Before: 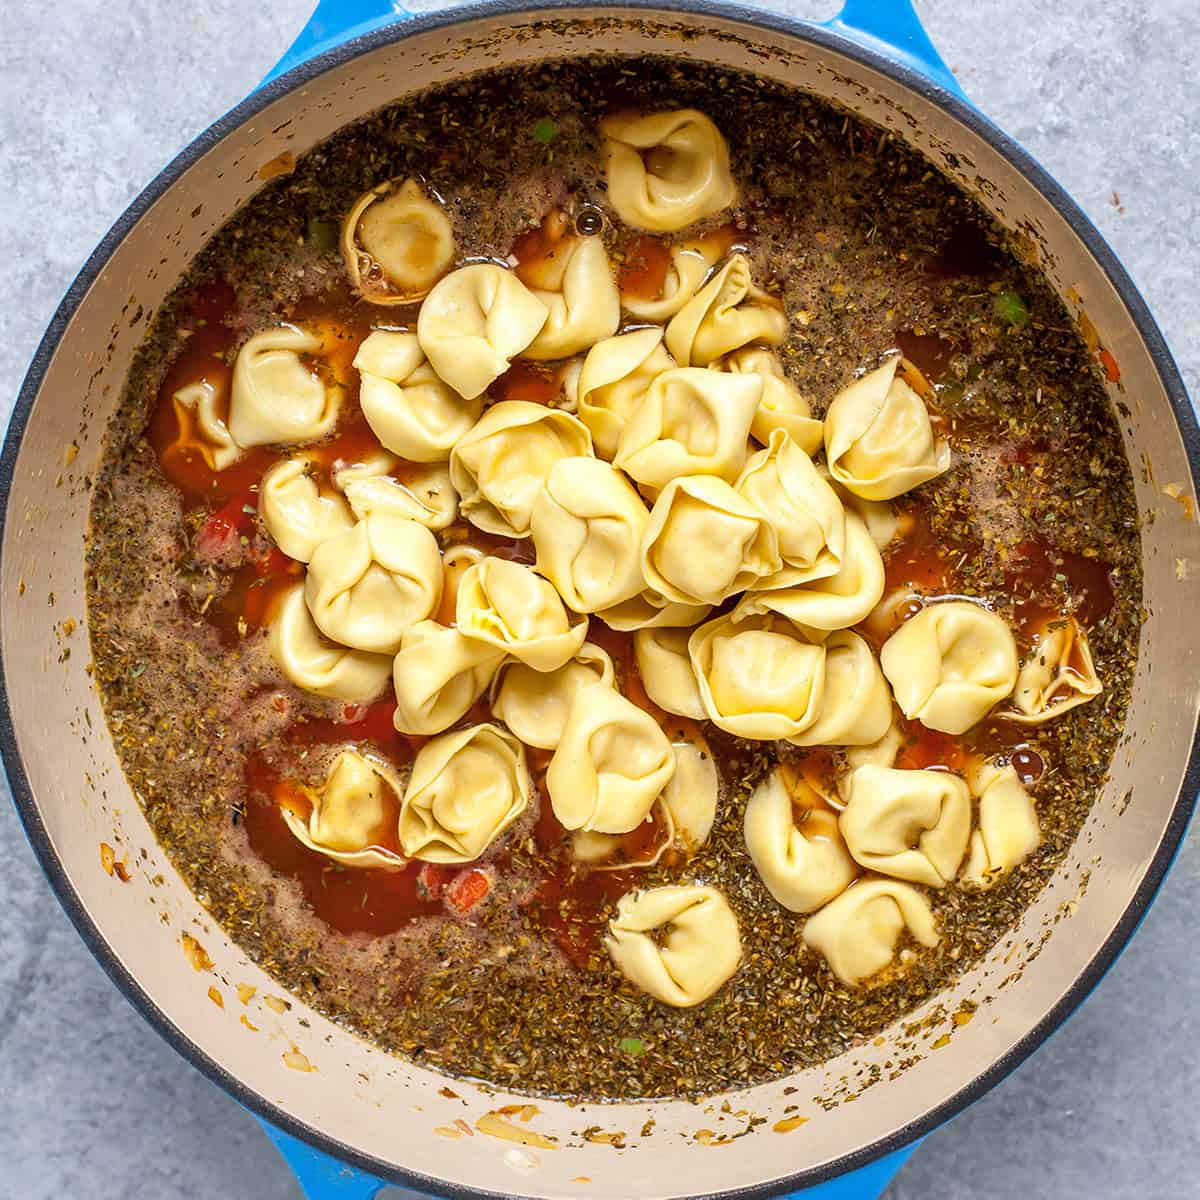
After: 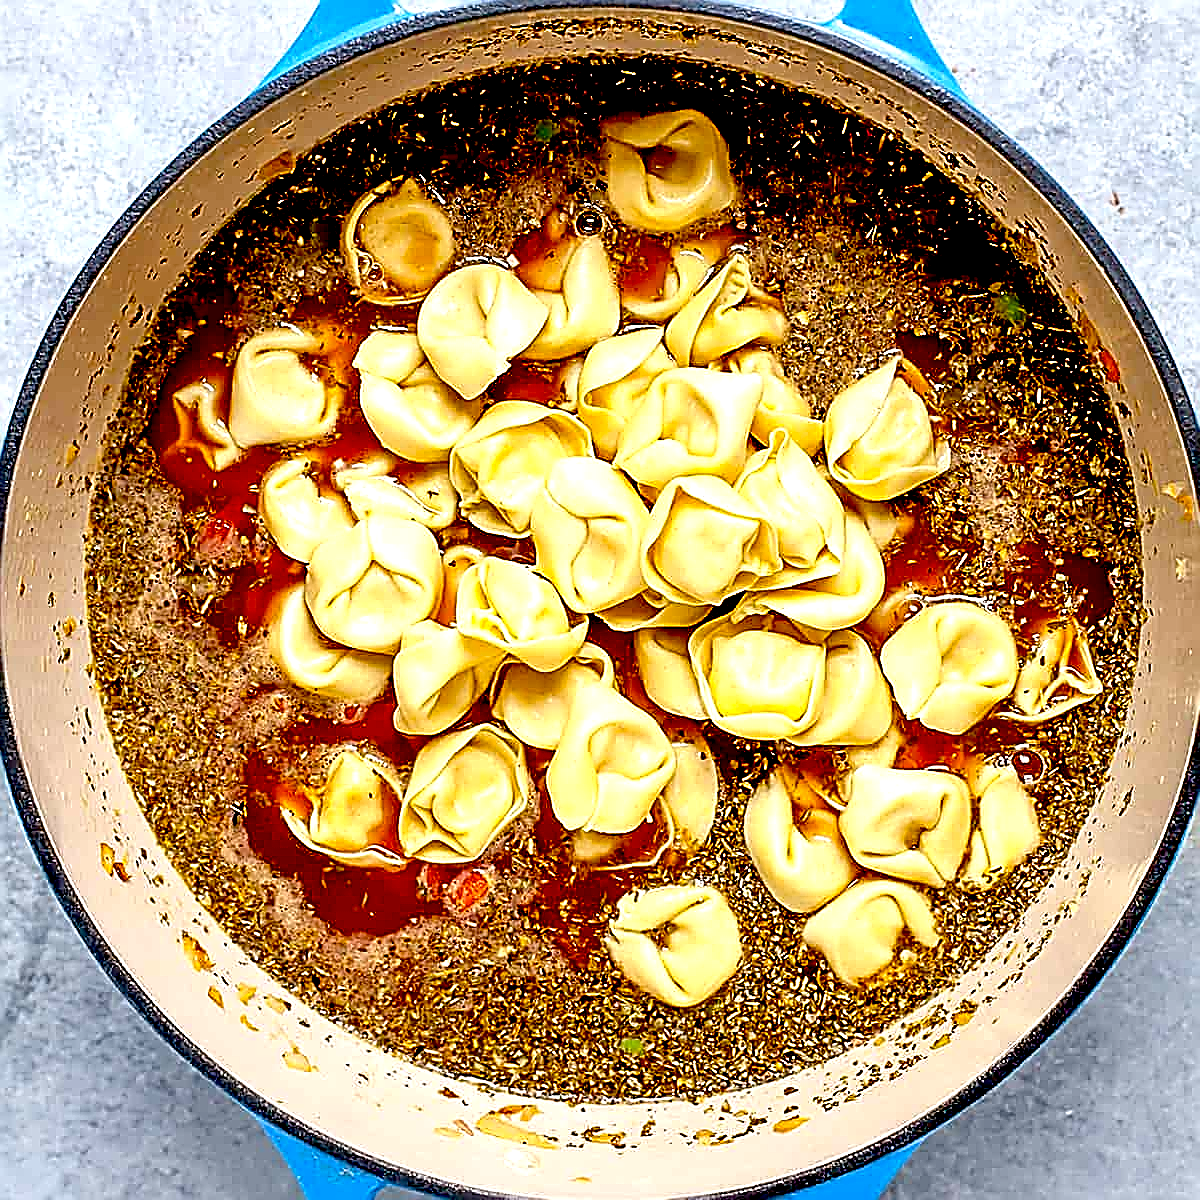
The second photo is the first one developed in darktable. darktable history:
sharpen: amount 2
exposure: black level correction 0.04, exposure 0.5 EV, compensate highlight preservation false
